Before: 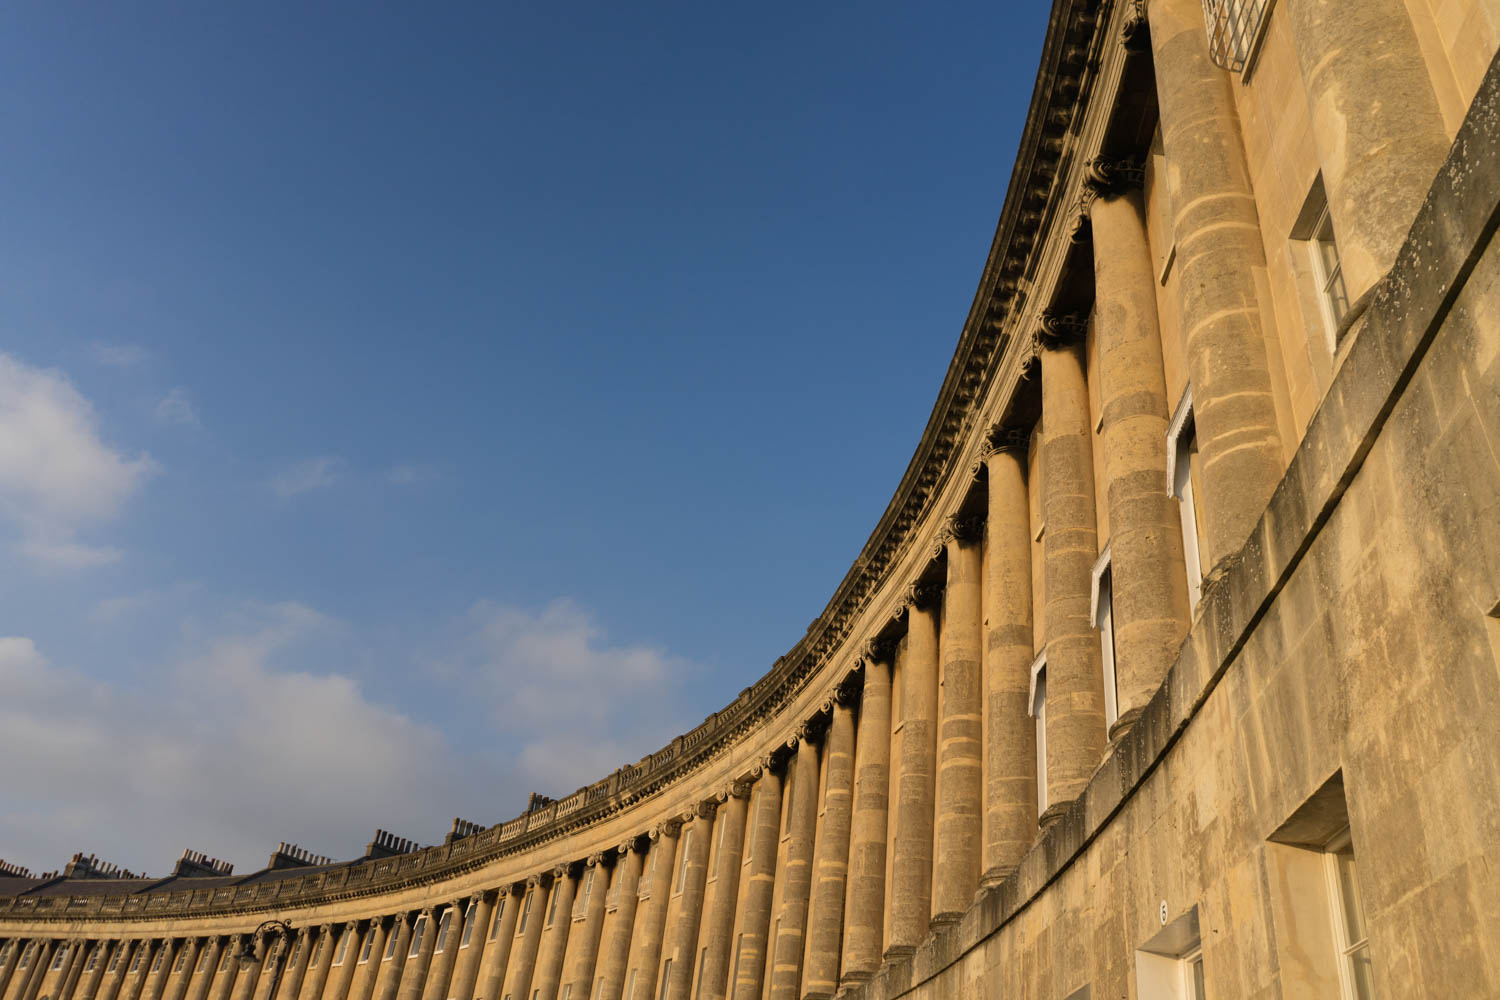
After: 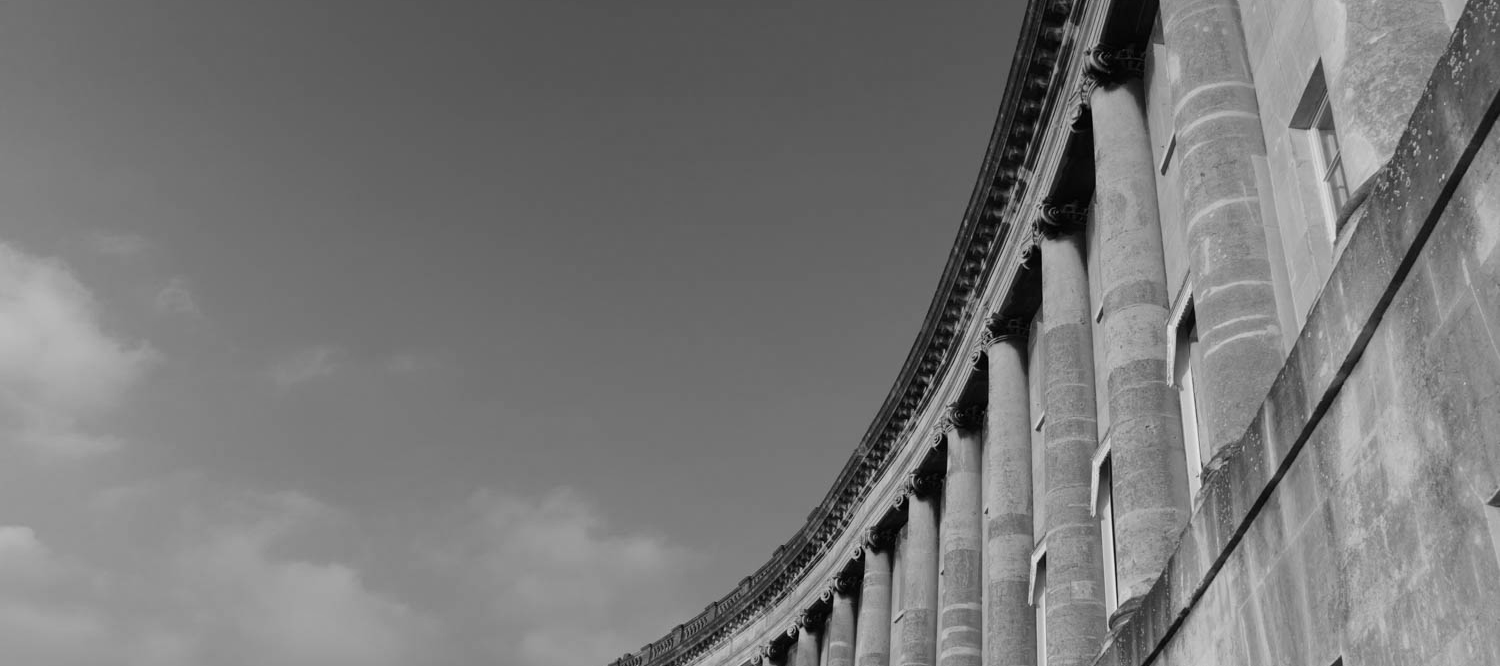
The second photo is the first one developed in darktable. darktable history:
crop: top 11.166%, bottom 22.168%
monochrome: on, module defaults
